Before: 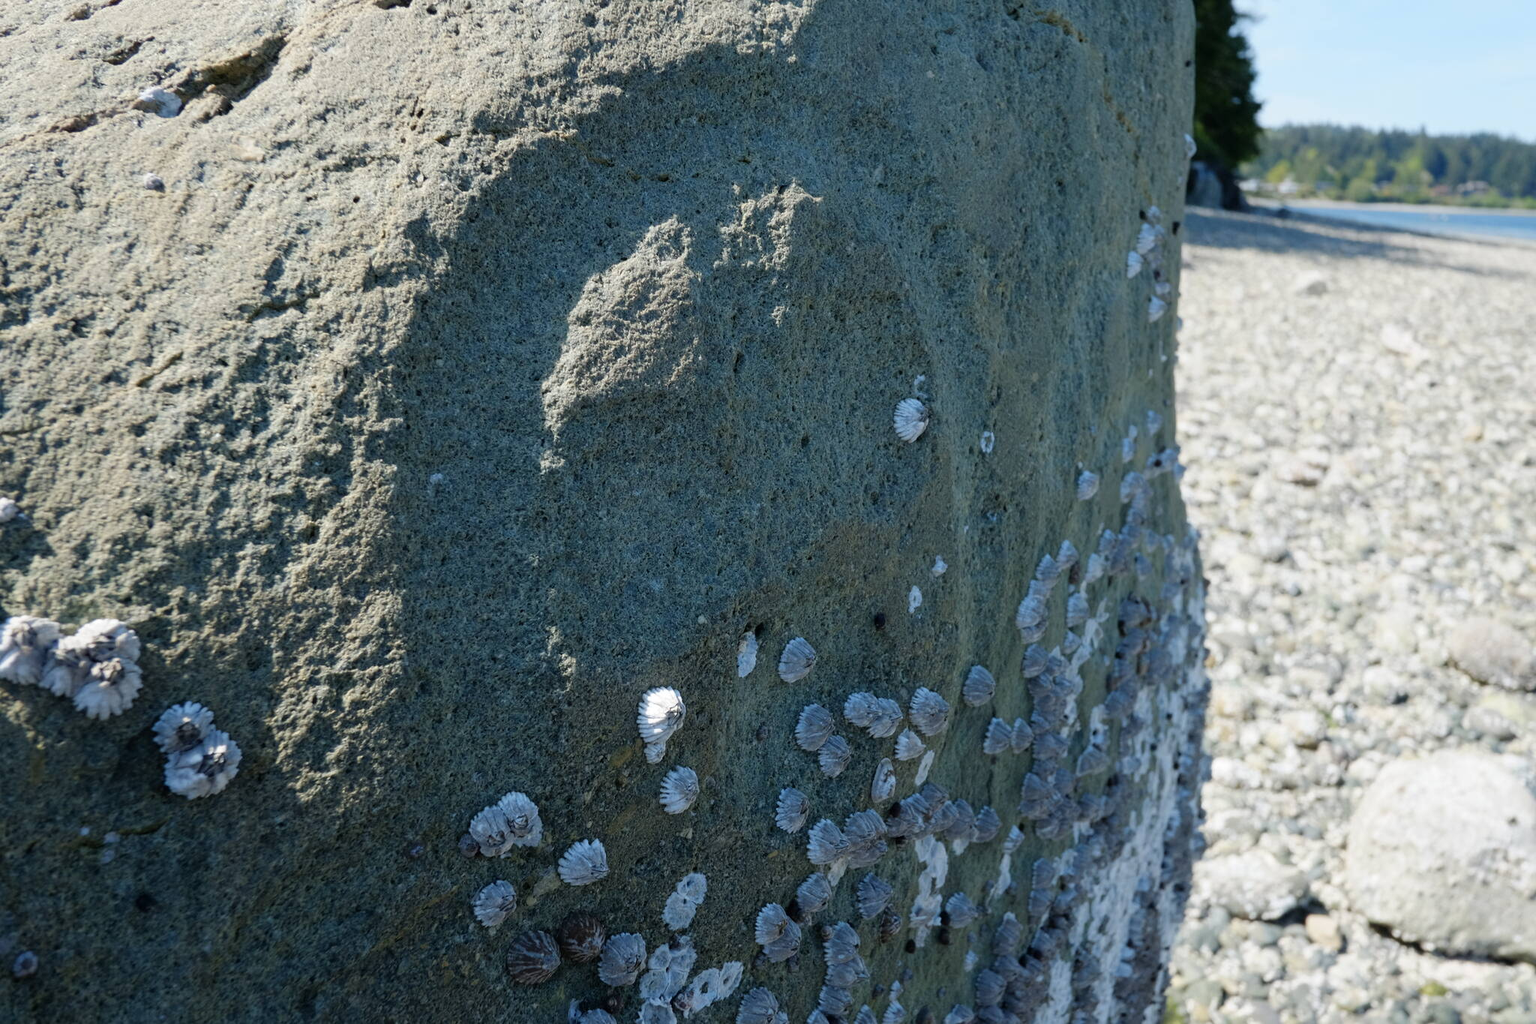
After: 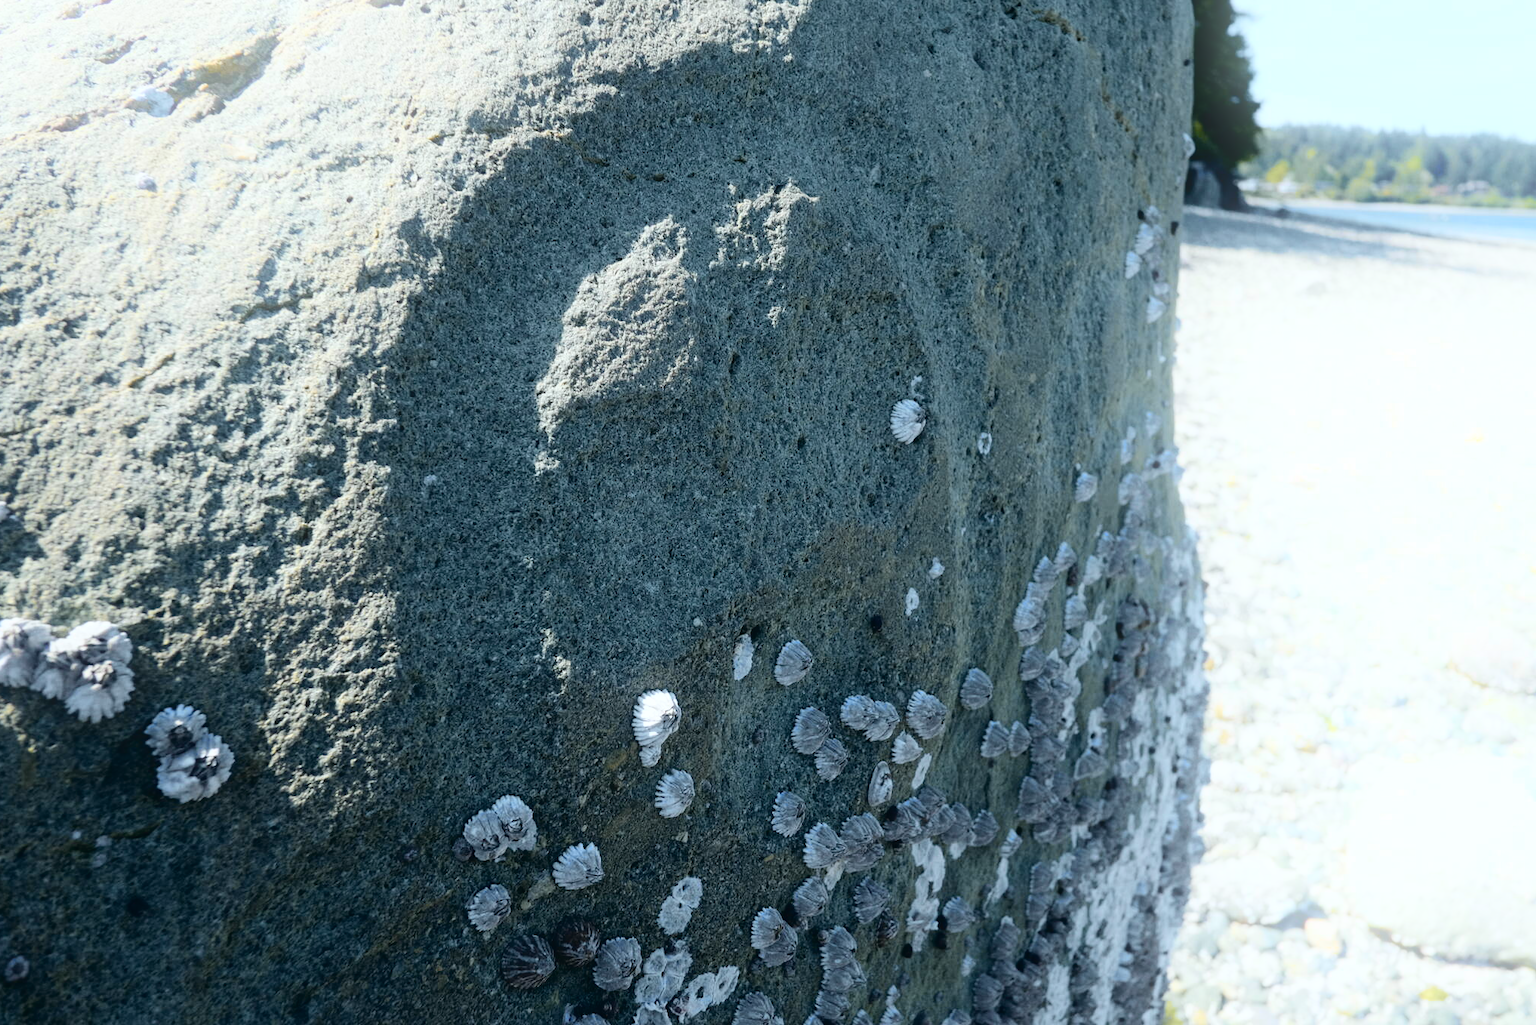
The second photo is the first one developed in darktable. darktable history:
crop and rotate: left 0.614%, top 0.179%, bottom 0.309%
bloom: size 16%, threshold 98%, strength 20%
tone curve: curves: ch0 [(0, 0.023) (0.087, 0.065) (0.184, 0.168) (0.45, 0.54) (0.57, 0.683) (0.722, 0.825) (0.877, 0.948) (1, 1)]; ch1 [(0, 0) (0.388, 0.369) (0.44, 0.44) (0.489, 0.481) (0.534, 0.528) (0.657, 0.655) (1, 1)]; ch2 [(0, 0) (0.353, 0.317) (0.408, 0.427) (0.472, 0.46) (0.5, 0.488) (0.537, 0.518) (0.576, 0.592) (0.625, 0.631) (1, 1)], color space Lab, independent channels, preserve colors none
